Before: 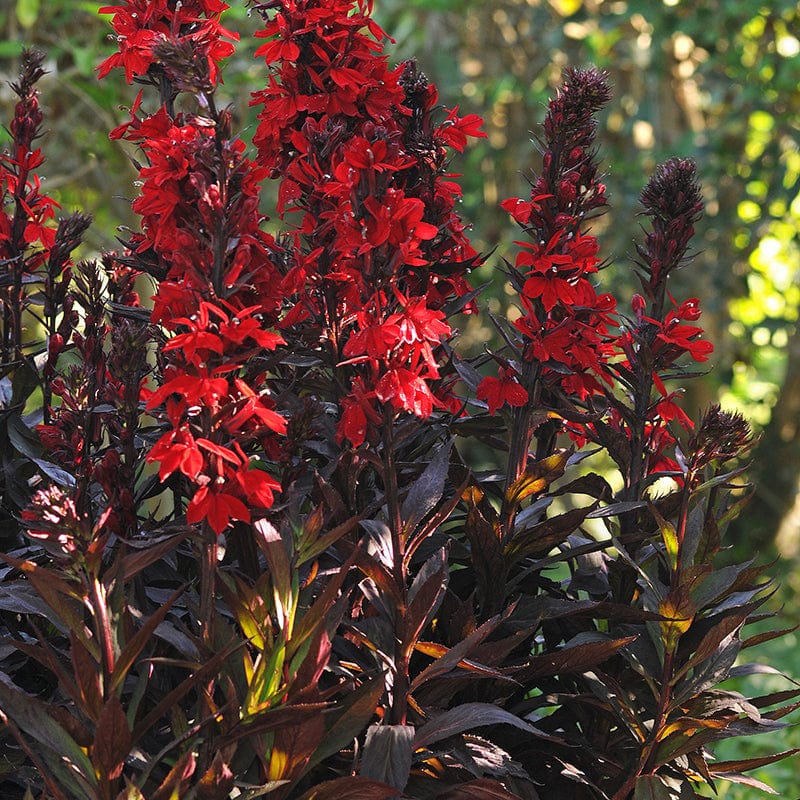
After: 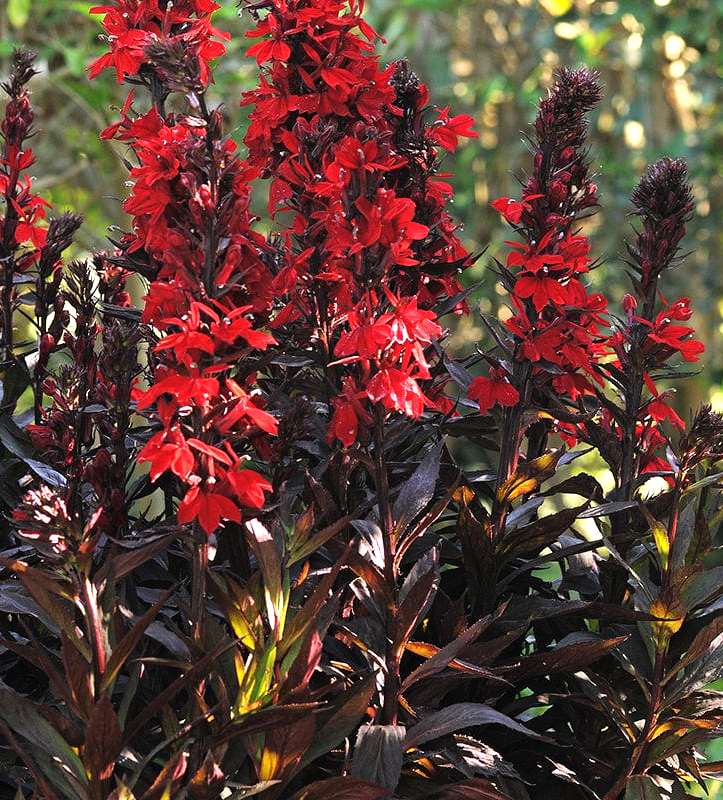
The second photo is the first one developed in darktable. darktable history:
tone equalizer: -8 EV -0.732 EV, -7 EV -0.724 EV, -6 EV -0.591 EV, -5 EV -0.422 EV, -3 EV 0.377 EV, -2 EV 0.6 EV, -1 EV 0.686 EV, +0 EV 0.748 EV
crop and rotate: left 1.355%, right 8.196%
